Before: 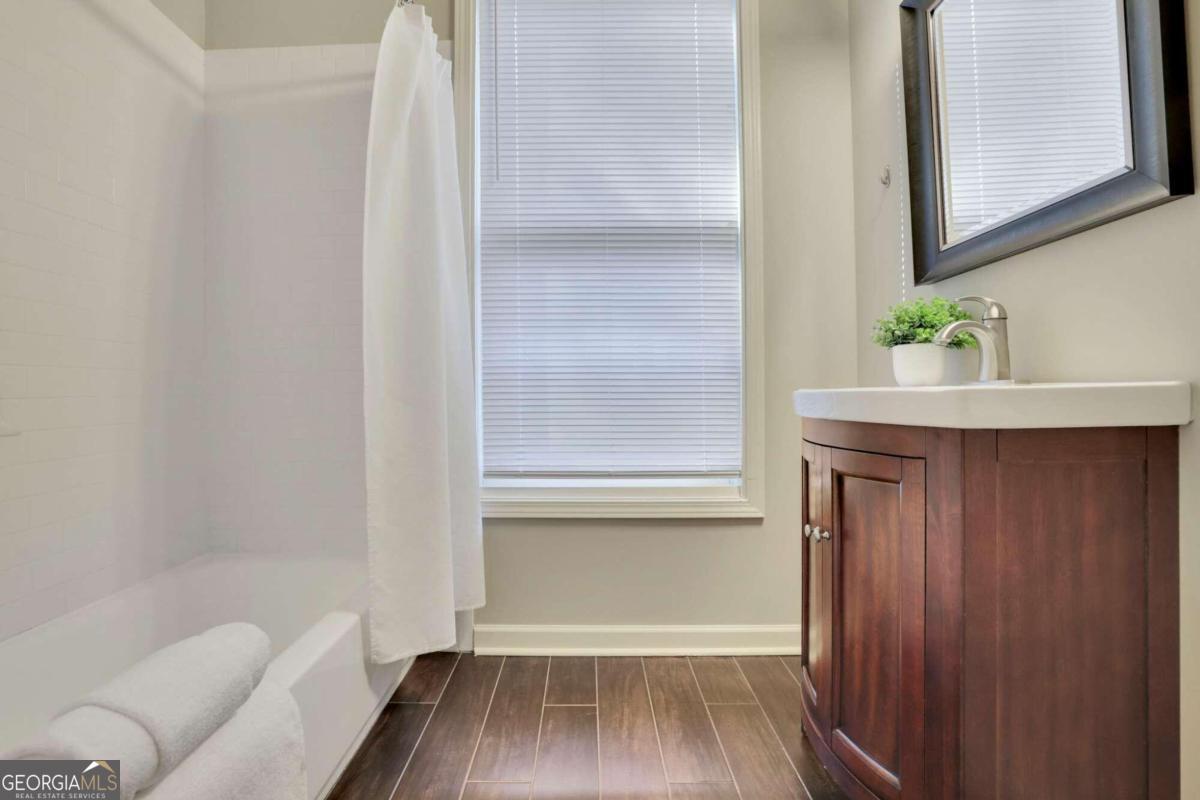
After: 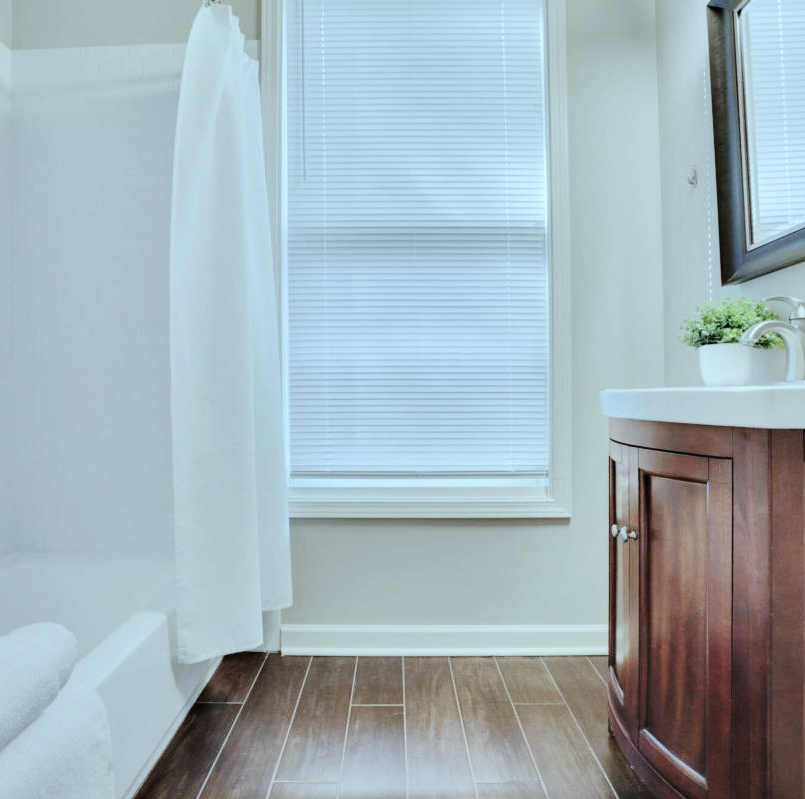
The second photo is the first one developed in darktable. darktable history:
crop and rotate: left 16.124%, right 16.773%
color correction: highlights a* -13.27, highlights b* -17.96, saturation 0.705
tone curve: curves: ch0 [(0, 0.01) (0.097, 0.07) (0.204, 0.173) (0.447, 0.517) (0.539, 0.624) (0.733, 0.791) (0.879, 0.898) (1, 0.98)]; ch1 [(0, 0) (0.393, 0.415) (0.447, 0.448) (0.485, 0.494) (0.523, 0.509) (0.545, 0.541) (0.574, 0.561) (0.648, 0.674) (1, 1)]; ch2 [(0, 0) (0.369, 0.388) (0.449, 0.431) (0.499, 0.5) (0.521, 0.51) (0.53, 0.54) (0.564, 0.569) (0.674, 0.735) (1, 1)], preserve colors none
